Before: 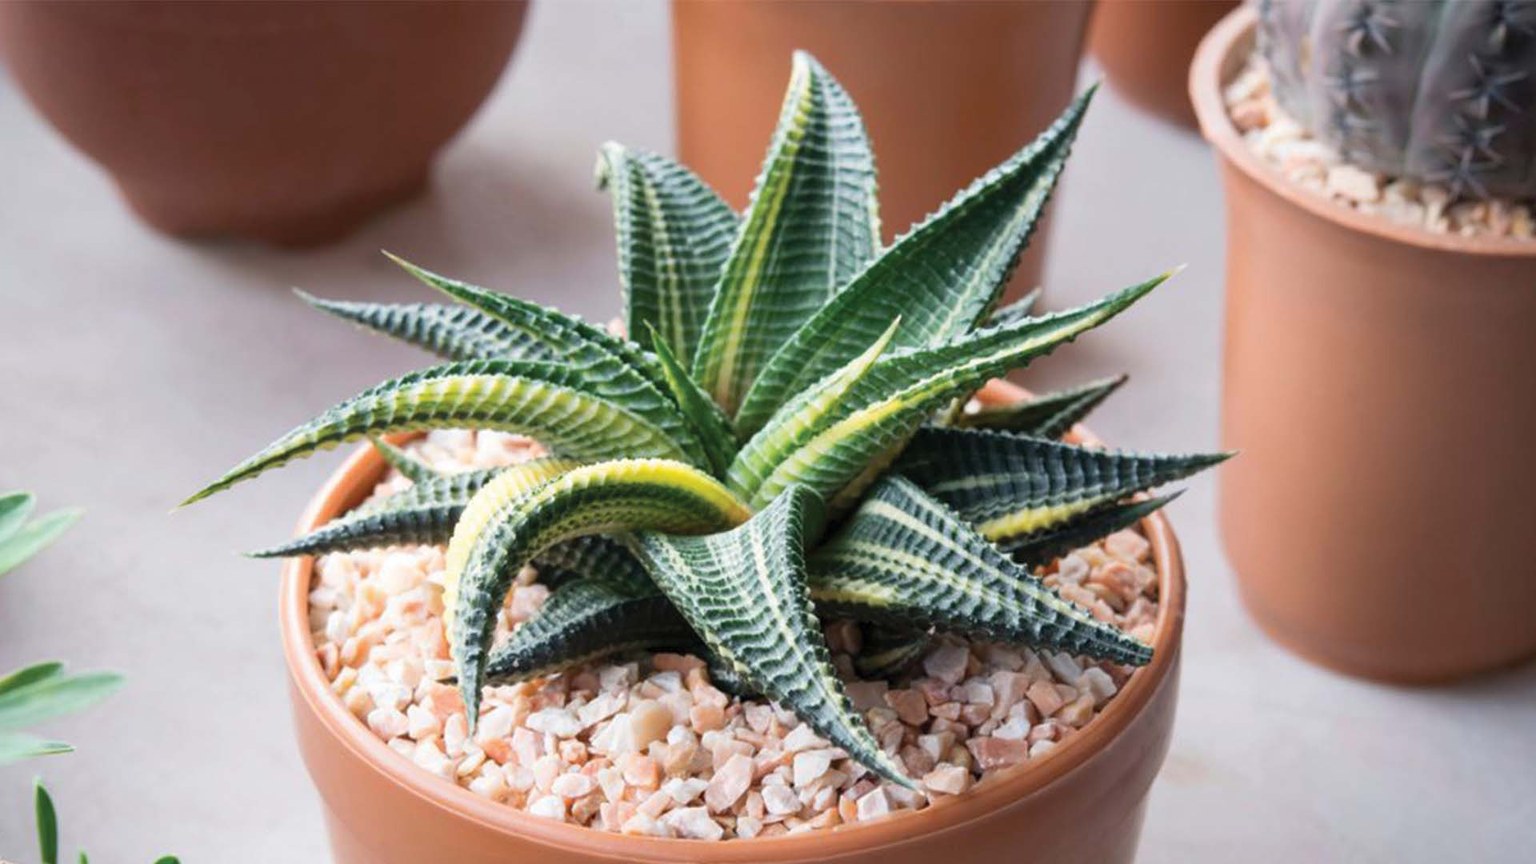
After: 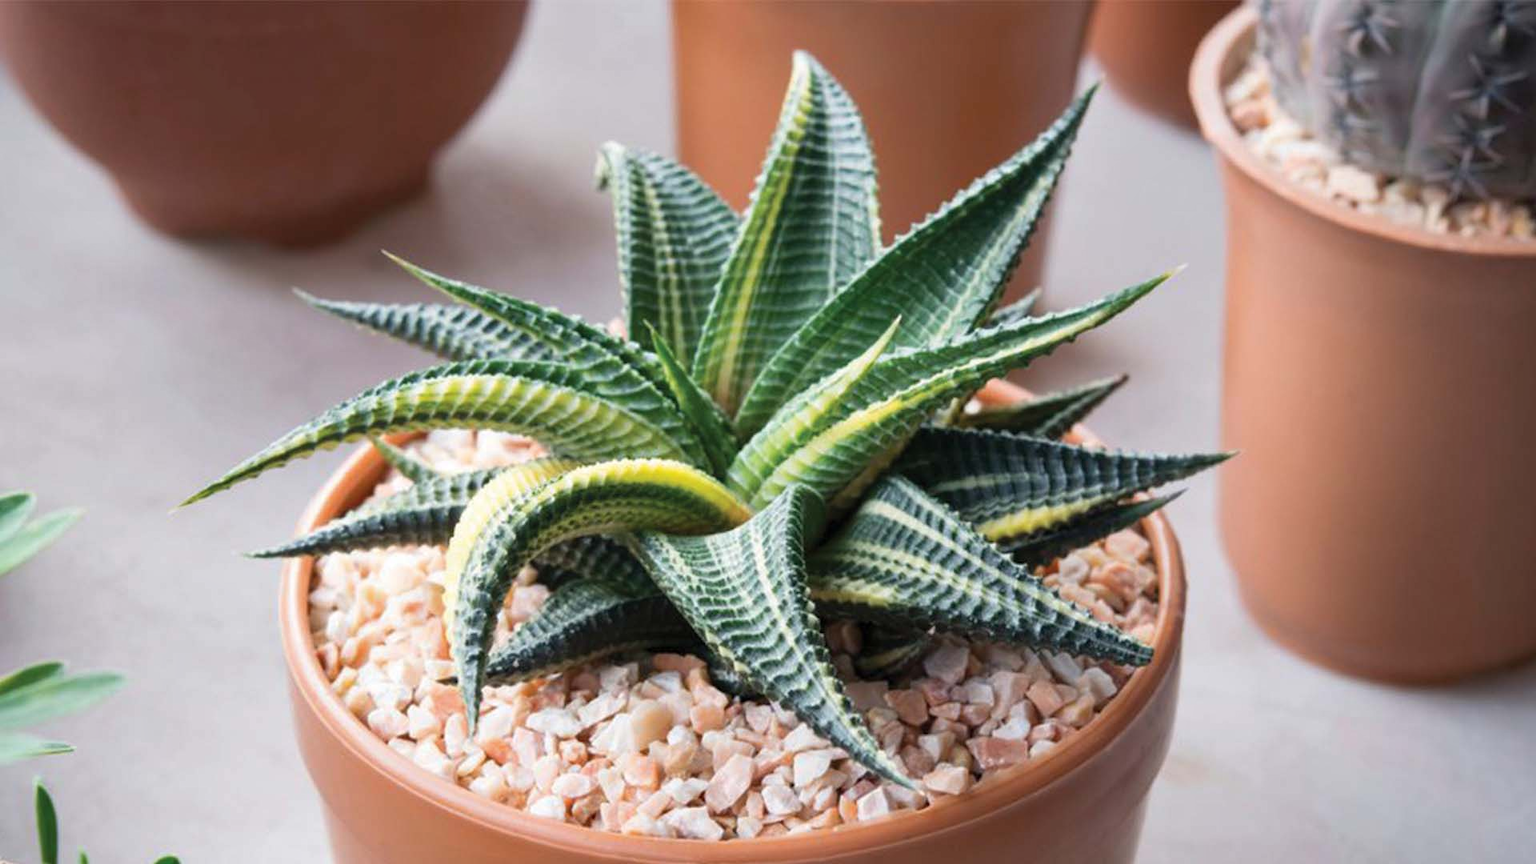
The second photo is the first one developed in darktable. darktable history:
shadows and highlights: shadows 29.6, highlights -30.46, shadows color adjustment 98%, highlights color adjustment 59.36%, low approximation 0.01, soften with gaussian
